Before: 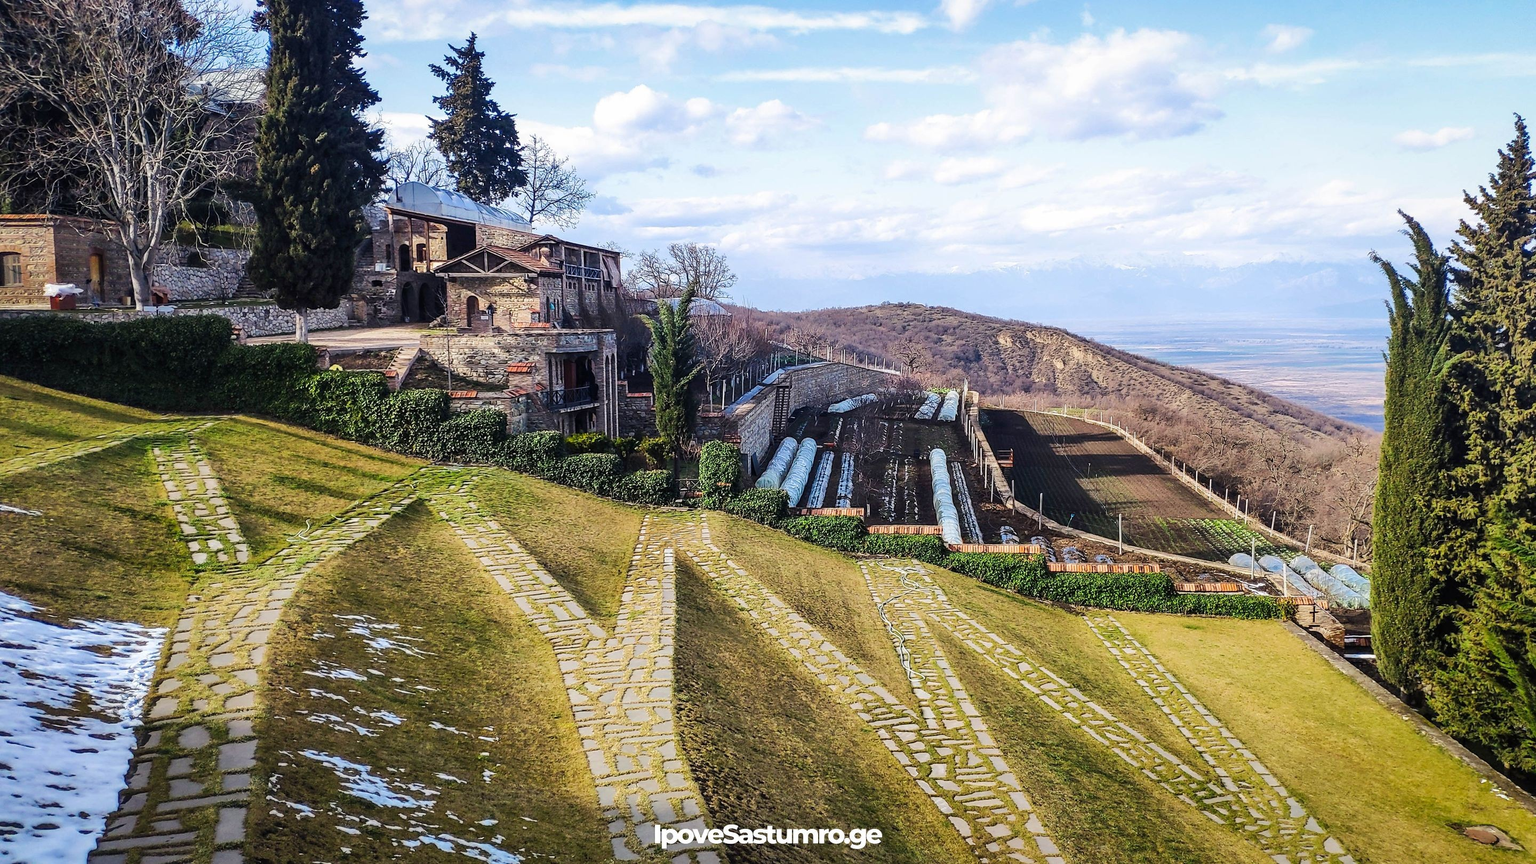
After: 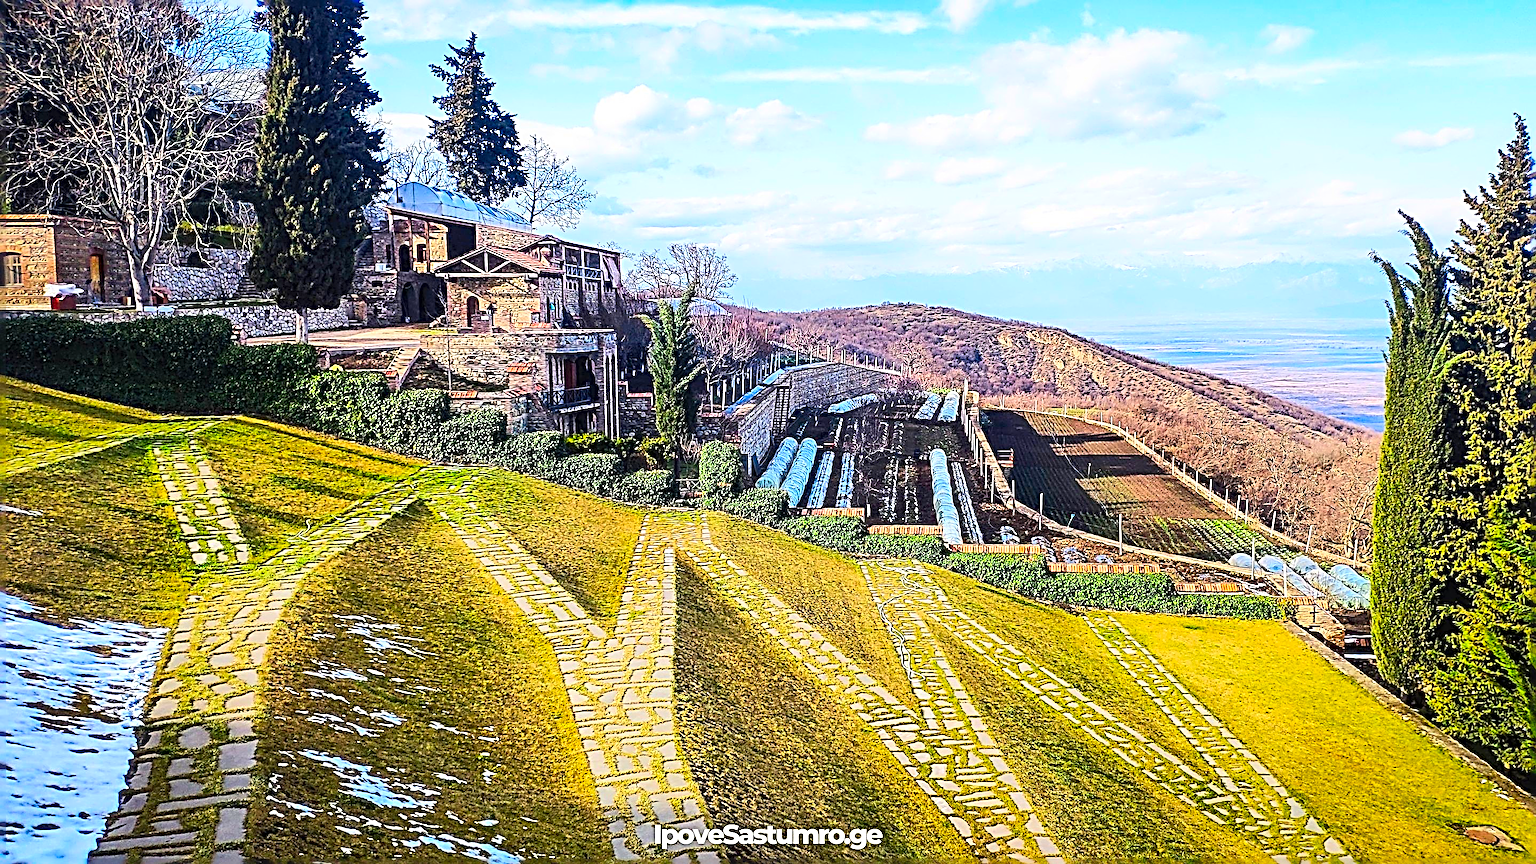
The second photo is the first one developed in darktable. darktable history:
sharpen: radius 4.001, amount 2
contrast brightness saturation: contrast 0.2, brightness 0.2, saturation 0.8
